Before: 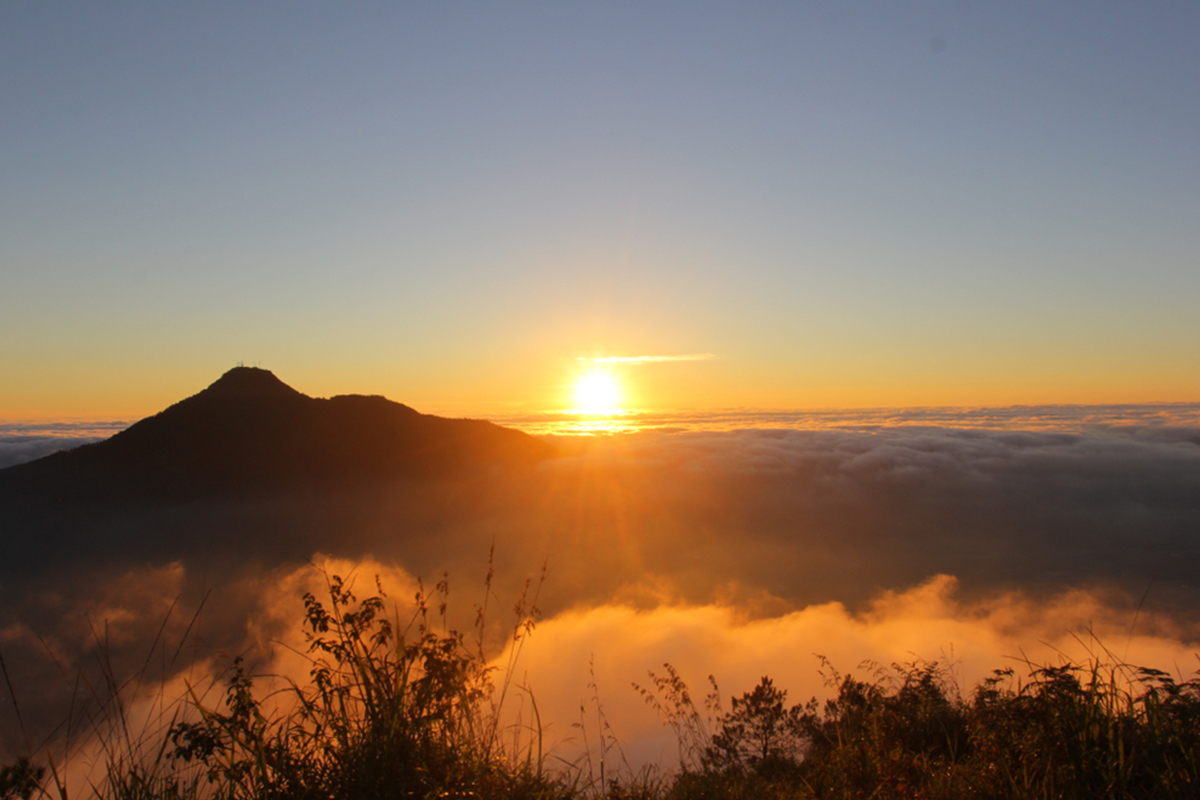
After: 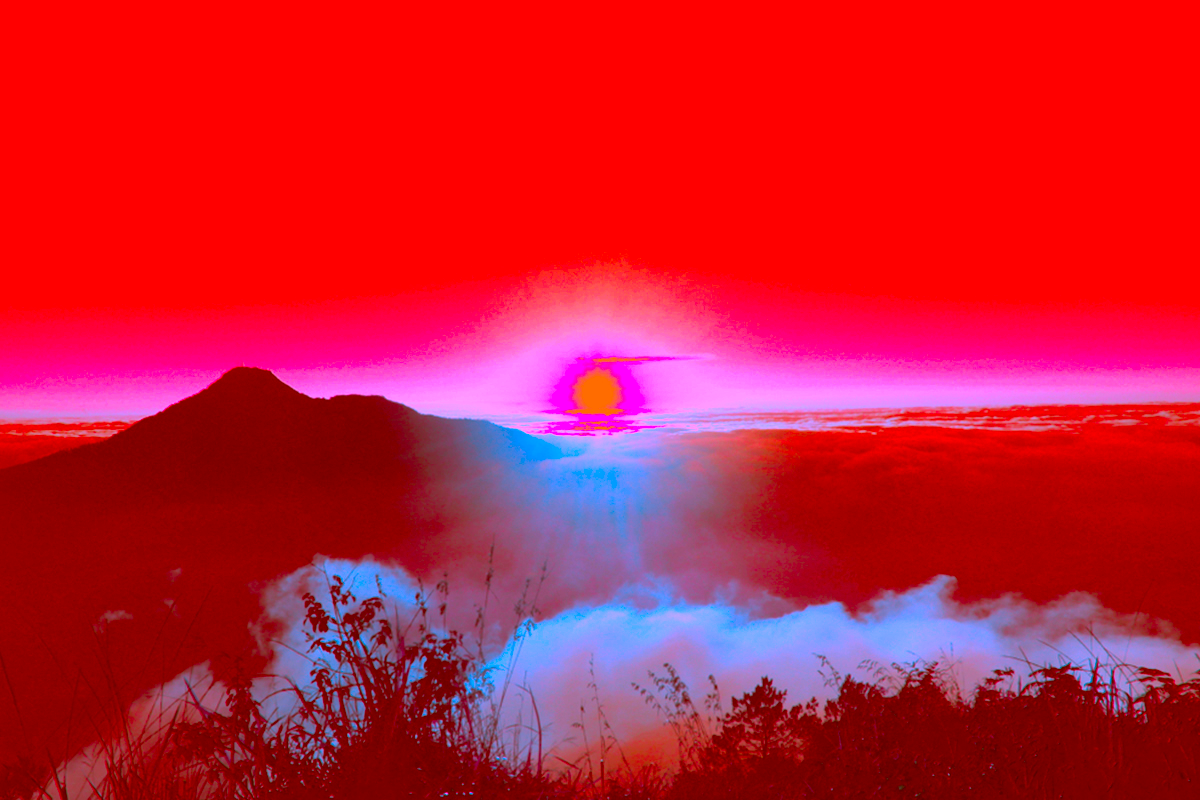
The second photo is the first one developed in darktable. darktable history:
color correction: highlights a* -39.26, highlights b* -39.31, shadows a* -39.46, shadows b* -39.37, saturation -2.97
